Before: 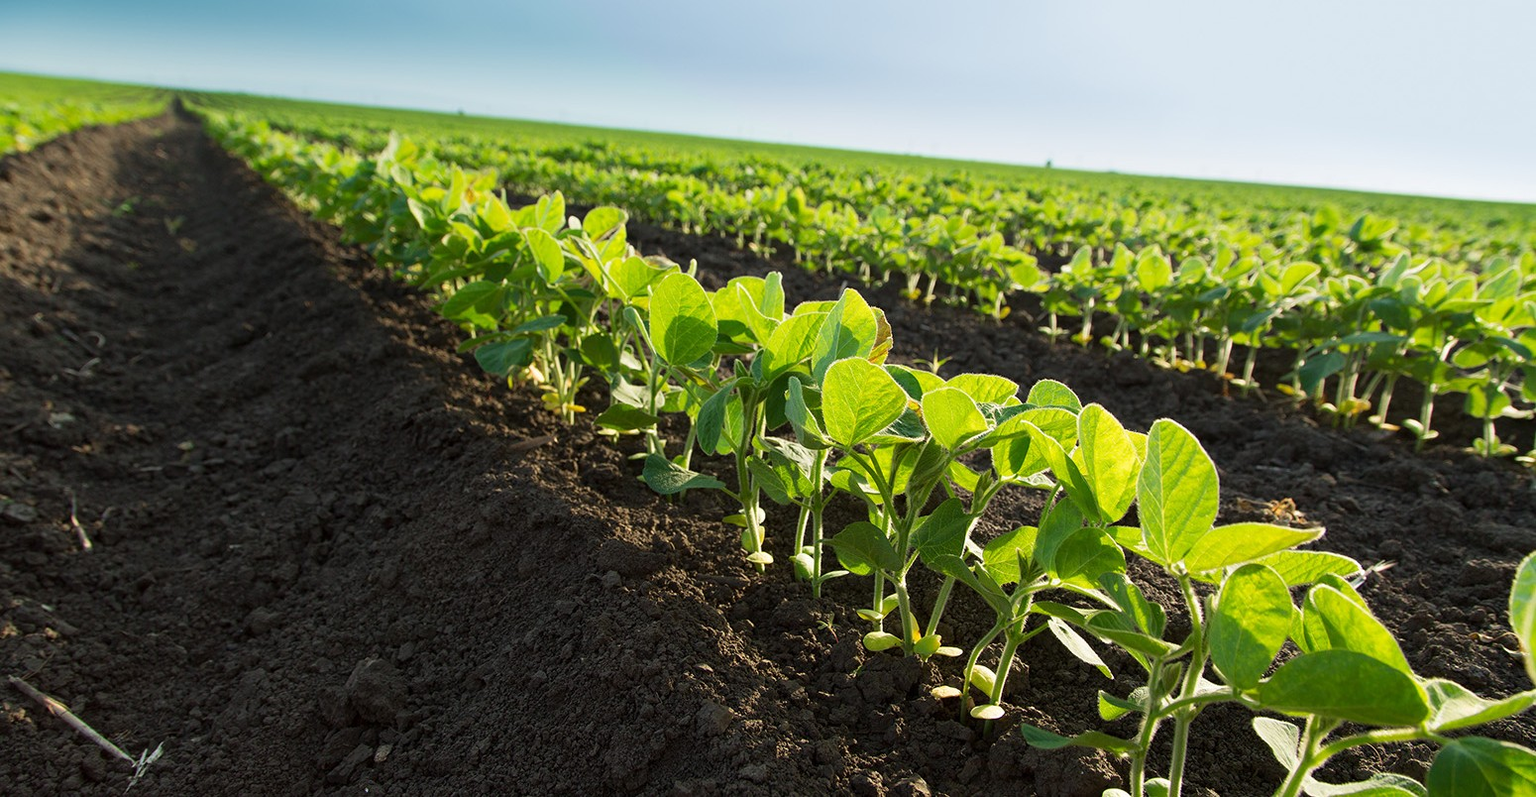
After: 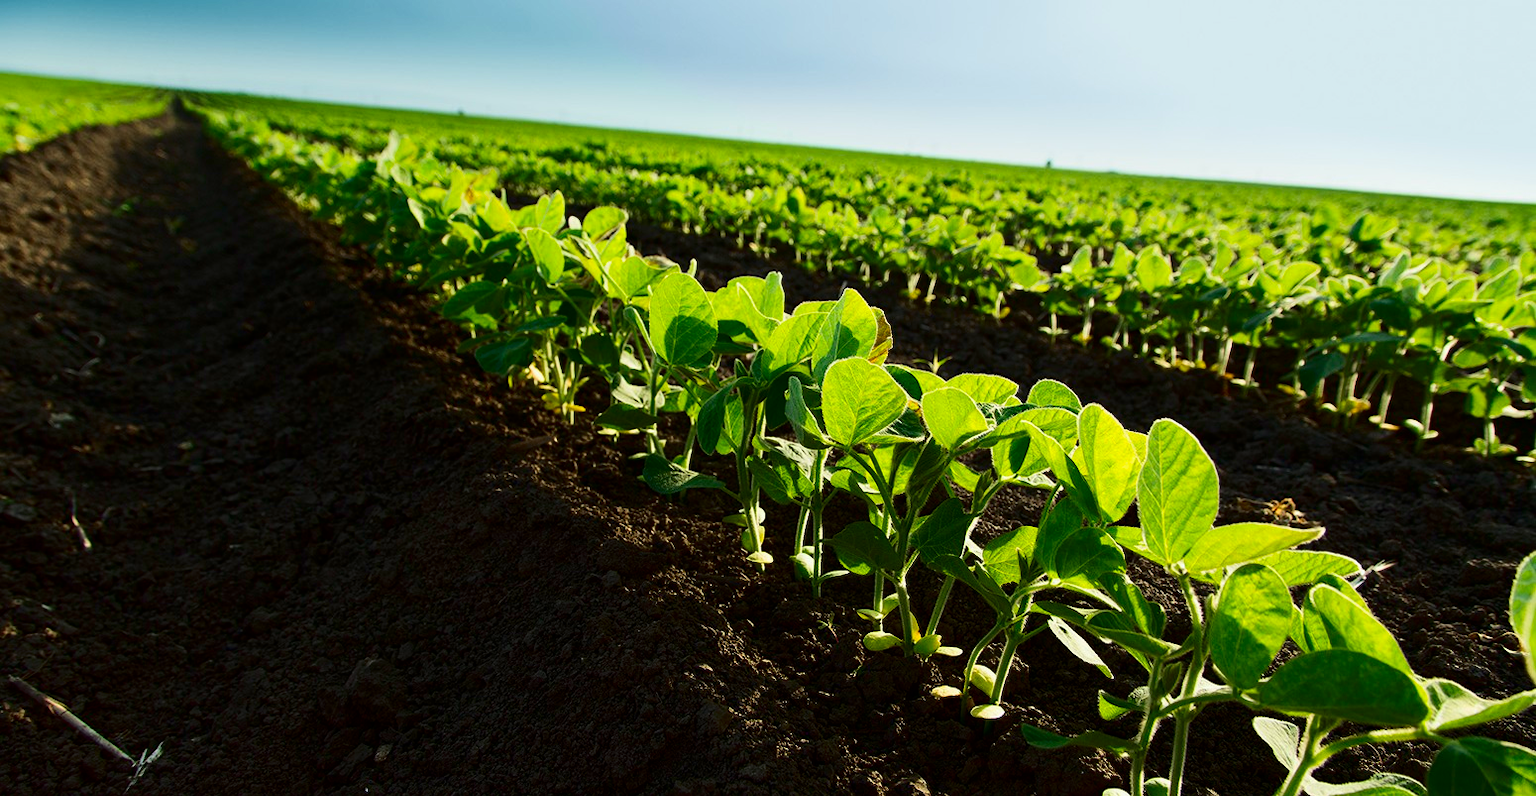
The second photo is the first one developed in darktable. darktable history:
exposure: exposure -0.072 EV, compensate highlight preservation false
contrast brightness saturation: contrast 0.219, brightness -0.183, saturation 0.232
color correction: highlights a* -2.51, highlights b* 2.5
